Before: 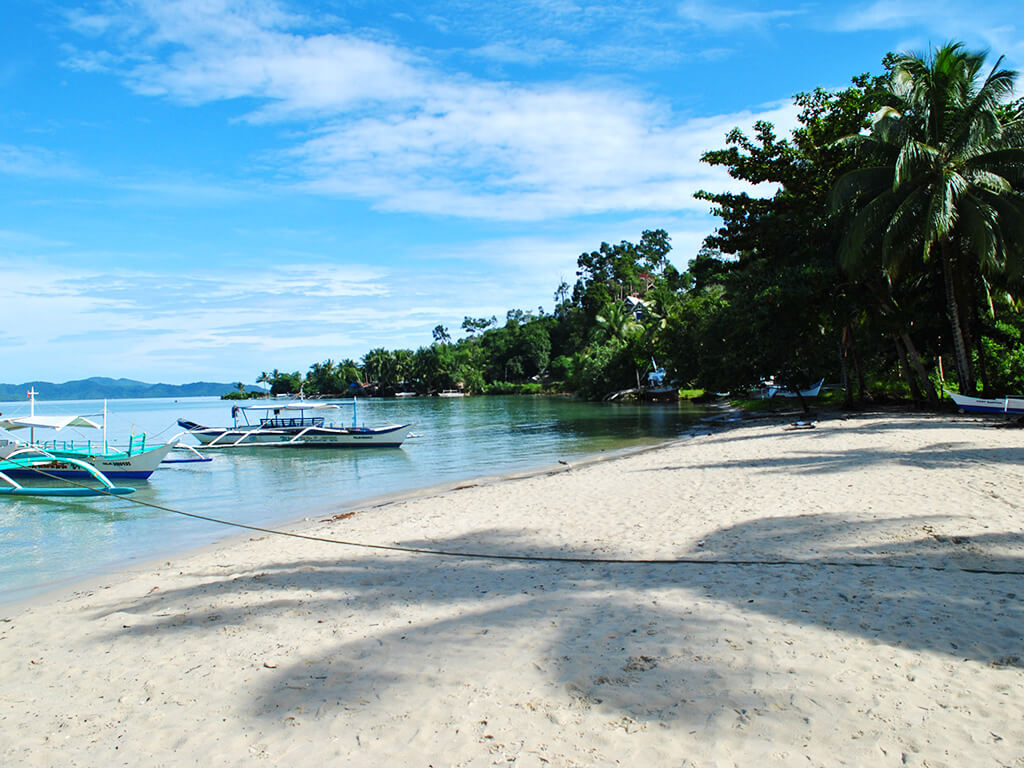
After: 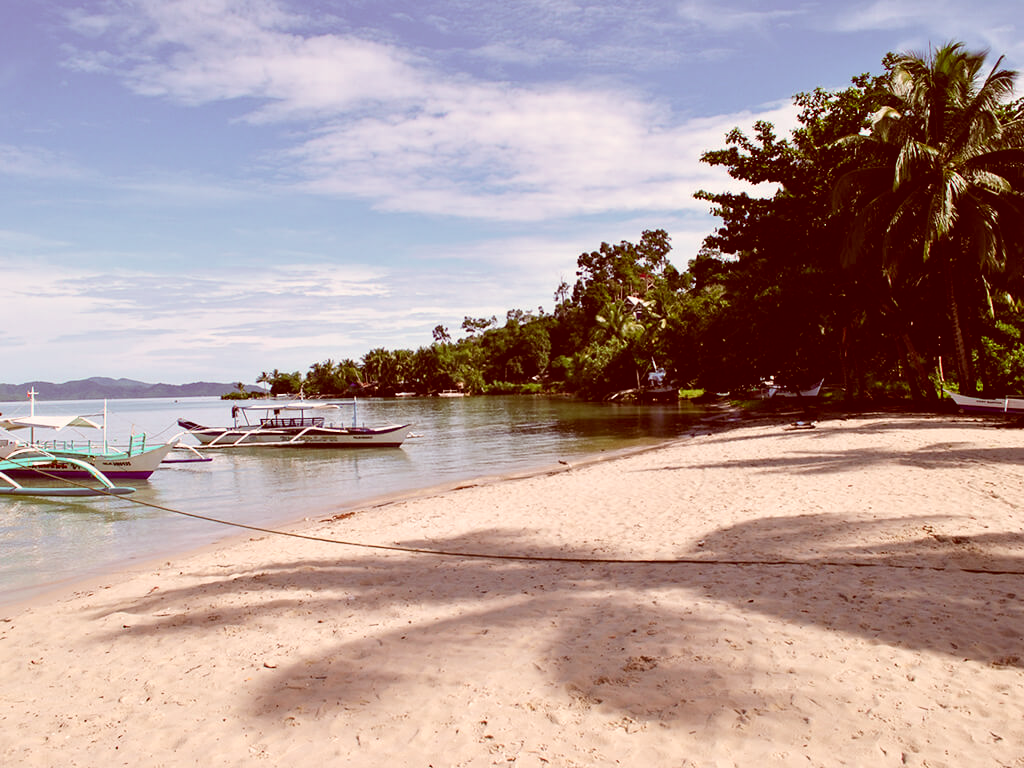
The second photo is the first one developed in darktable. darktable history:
color correction: highlights a* 9.05, highlights b* 8.8, shadows a* 39.2, shadows b* 39.26, saturation 0.807
